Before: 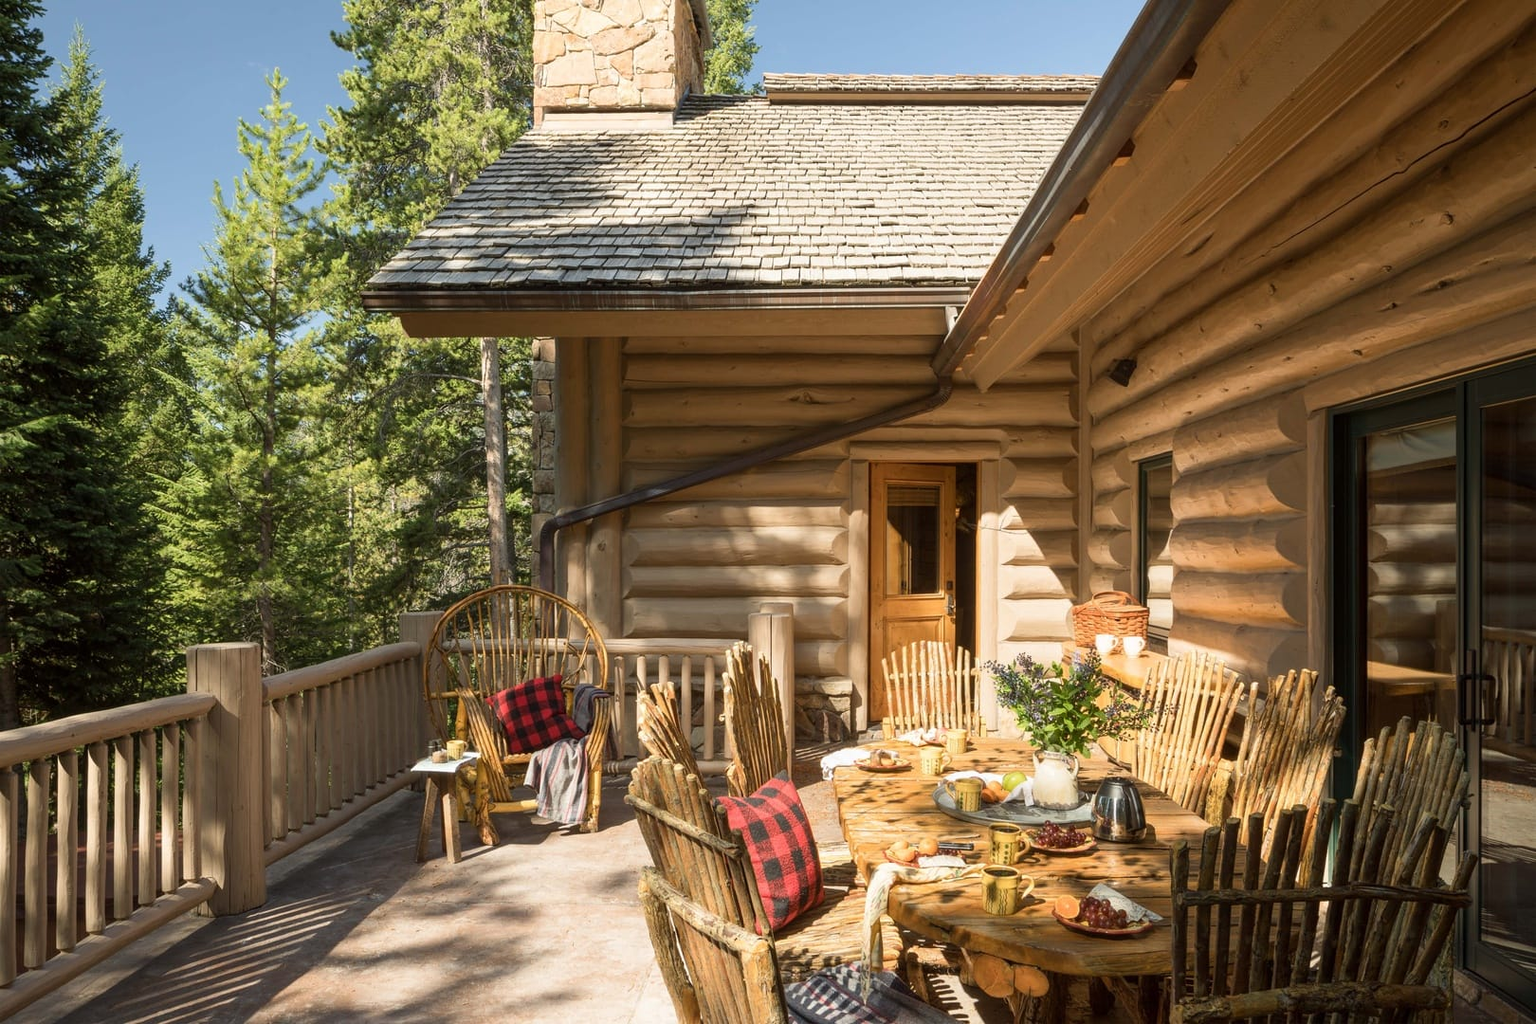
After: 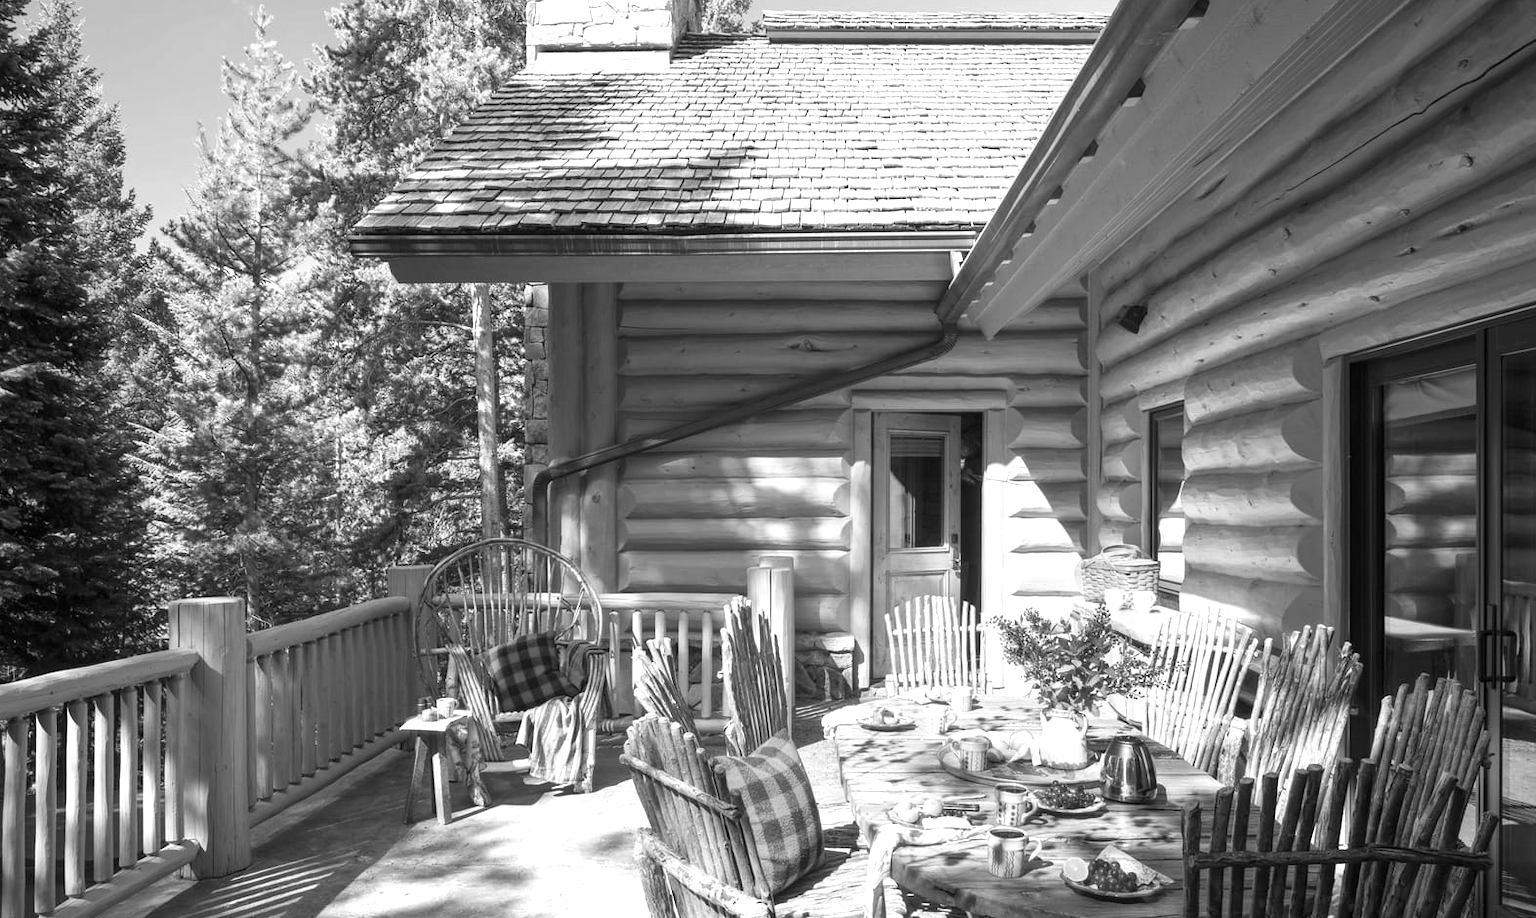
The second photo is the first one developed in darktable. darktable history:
contrast brightness saturation: saturation -1
crop: left 1.507%, top 6.147%, right 1.379%, bottom 6.637%
exposure: black level correction 0, exposure 0.6 EV, compensate exposure bias true, compensate highlight preservation false
